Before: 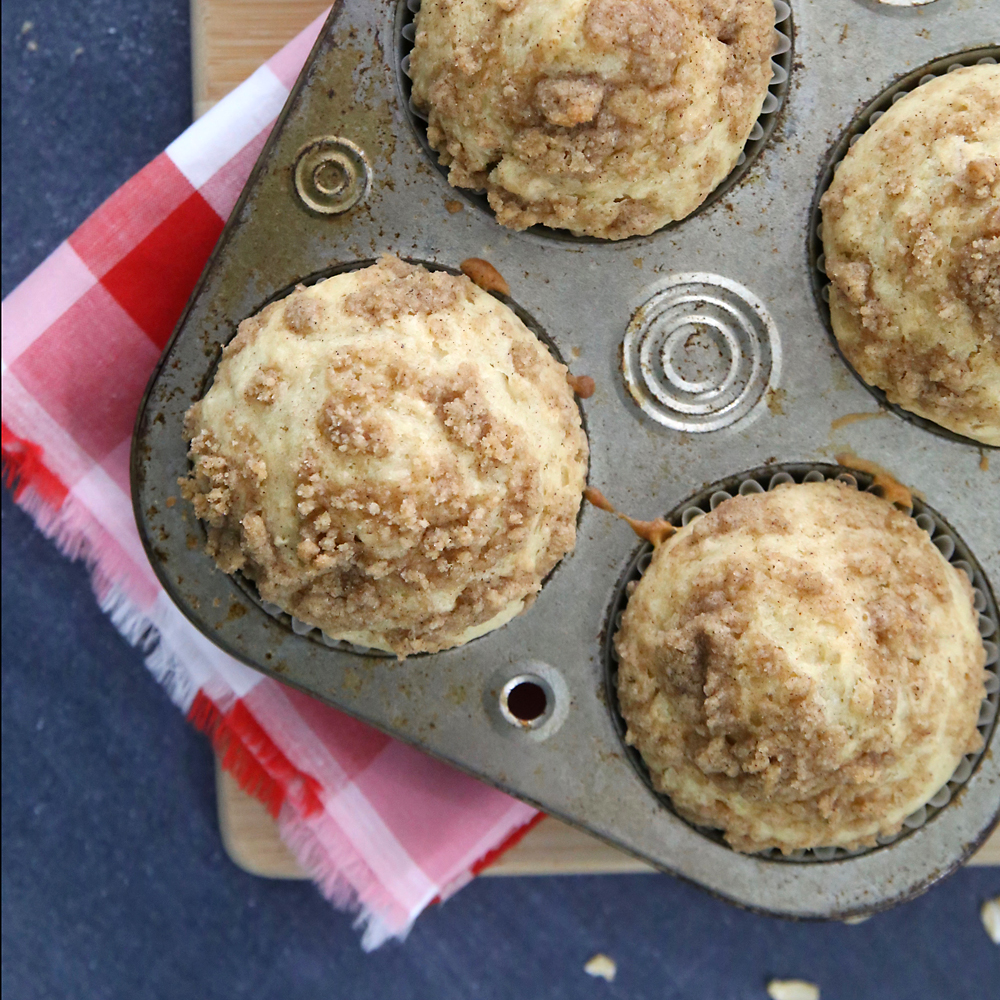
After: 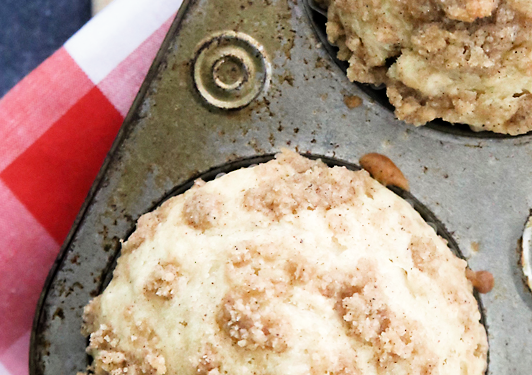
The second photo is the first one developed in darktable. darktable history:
filmic rgb: middle gray luminance 12.89%, black relative exposure -10.19 EV, white relative exposure 3.47 EV, target black luminance 0%, hardness 5.76, latitude 45.17%, contrast 1.223, highlights saturation mix 5.07%, shadows ↔ highlights balance 26.82%, add noise in highlights 0.001, color science v3 (2019), use custom middle-gray values true, contrast in highlights soft
crop: left 10.134%, top 10.534%, right 36.647%, bottom 51.9%
